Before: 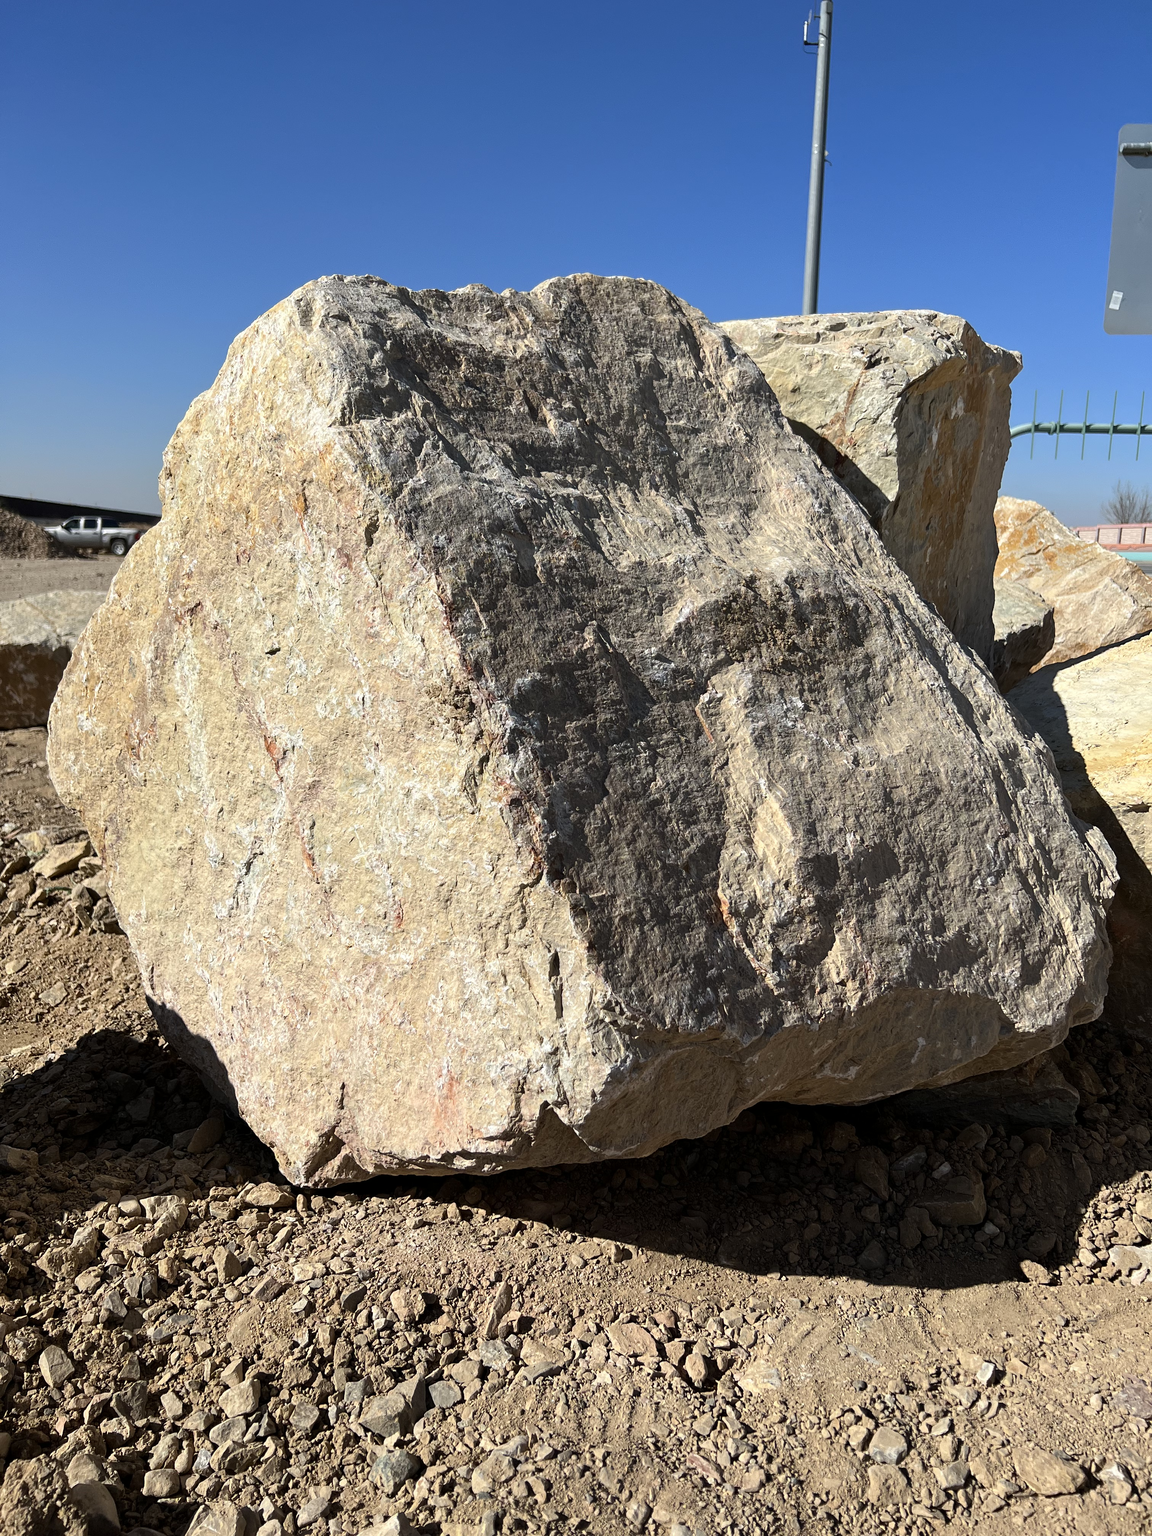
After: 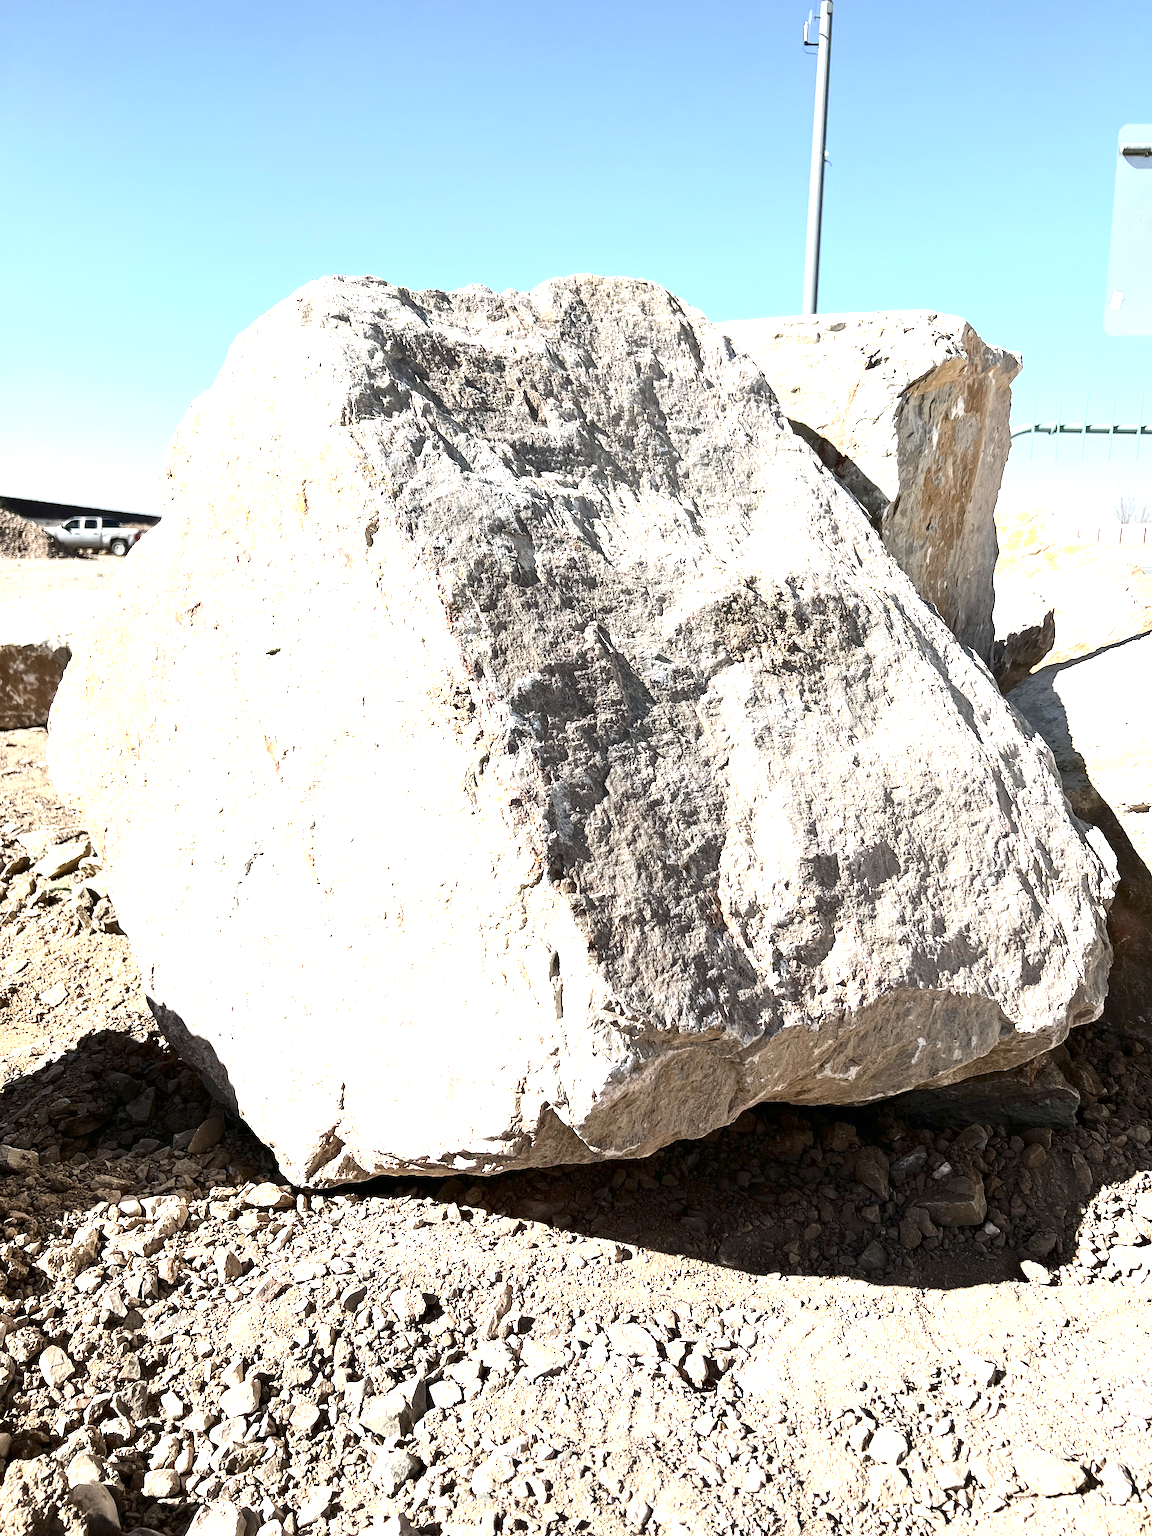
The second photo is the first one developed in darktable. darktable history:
contrast brightness saturation: contrast 0.25, saturation -0.31
exposure: black level correction 0, exposure 2.088 EV, compensate exposure bias true, compensate highlight preservation false
